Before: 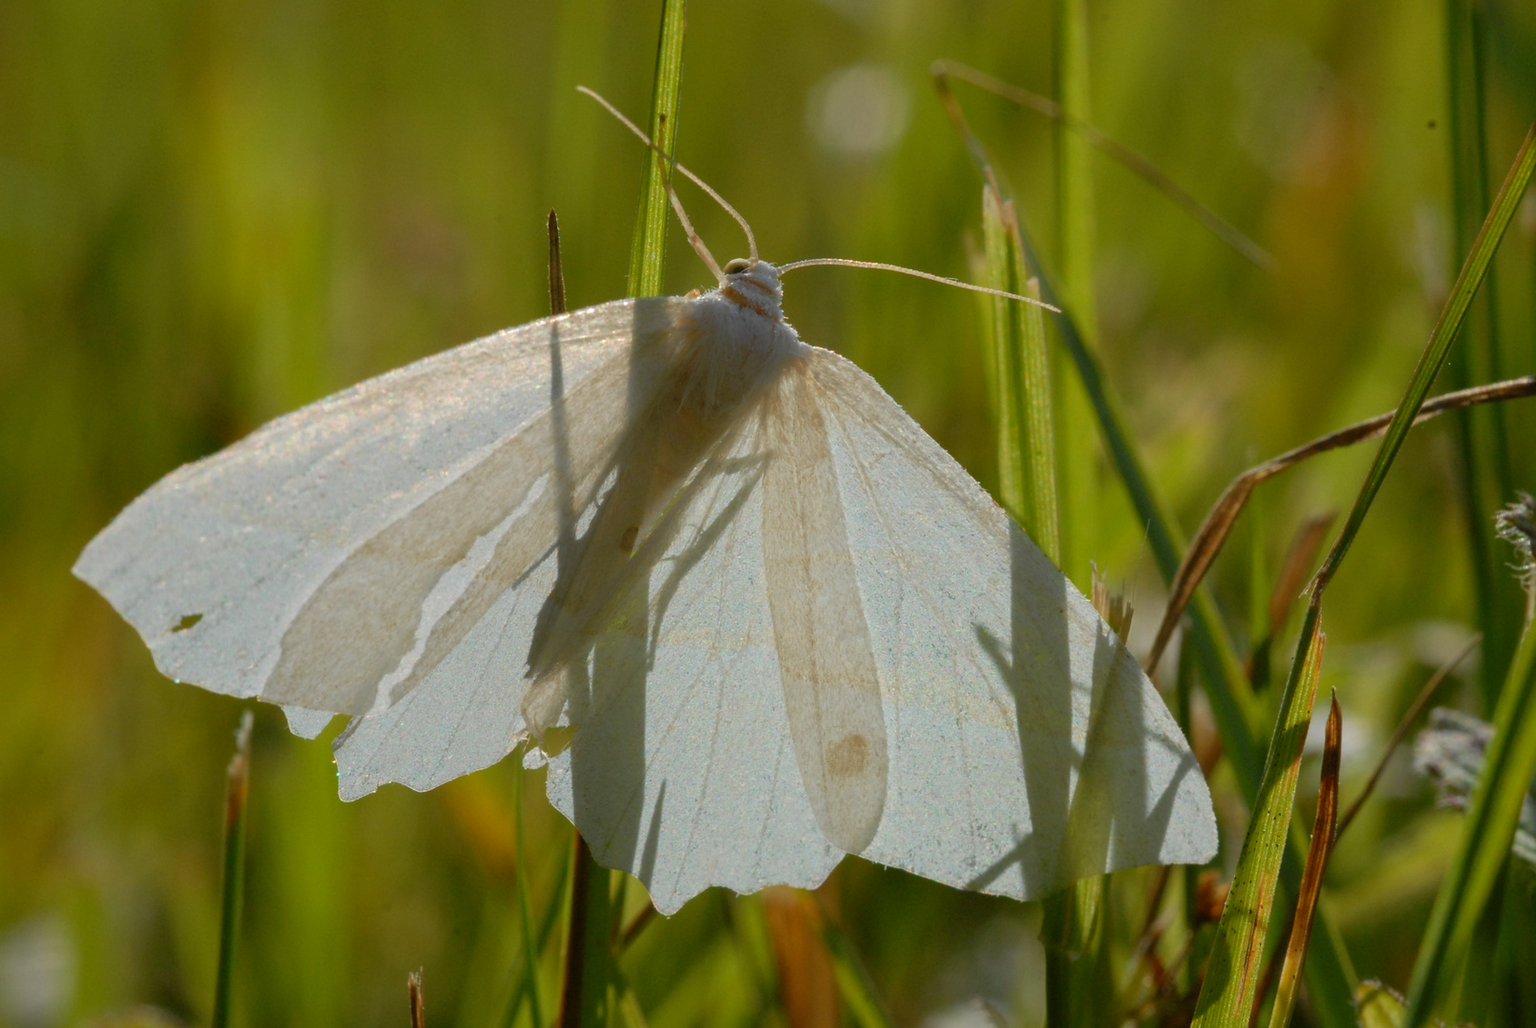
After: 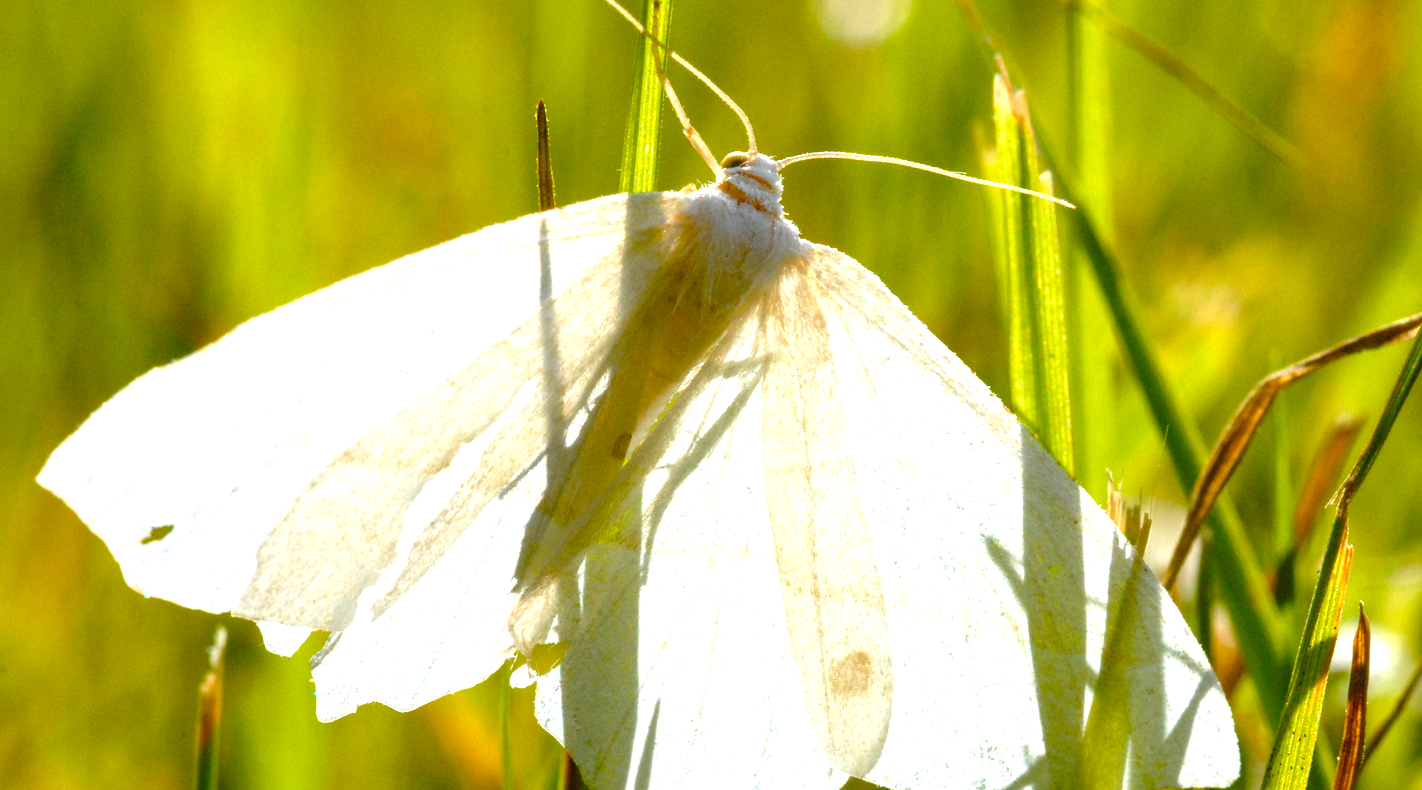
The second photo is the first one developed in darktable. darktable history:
crop and rotate: left 2.477%, top 11.235%, right 9.321%, bottom 15.565%
local contrast: on, module defaults
exposure: black level correction 0, exposure 1.168 EV, compensate highlight preservation false
color balance rgb: global offset › luminance -0.51%, perceptual saturation grading › global saturation 39.833%, perceptual saturation grading › highlights -25.331%, perceptual saturation grading › mid-tones 34.328%, perceptual saturation grading › shadows 34.824%, perceptual brilliance grading › global brilliance 10.244%
